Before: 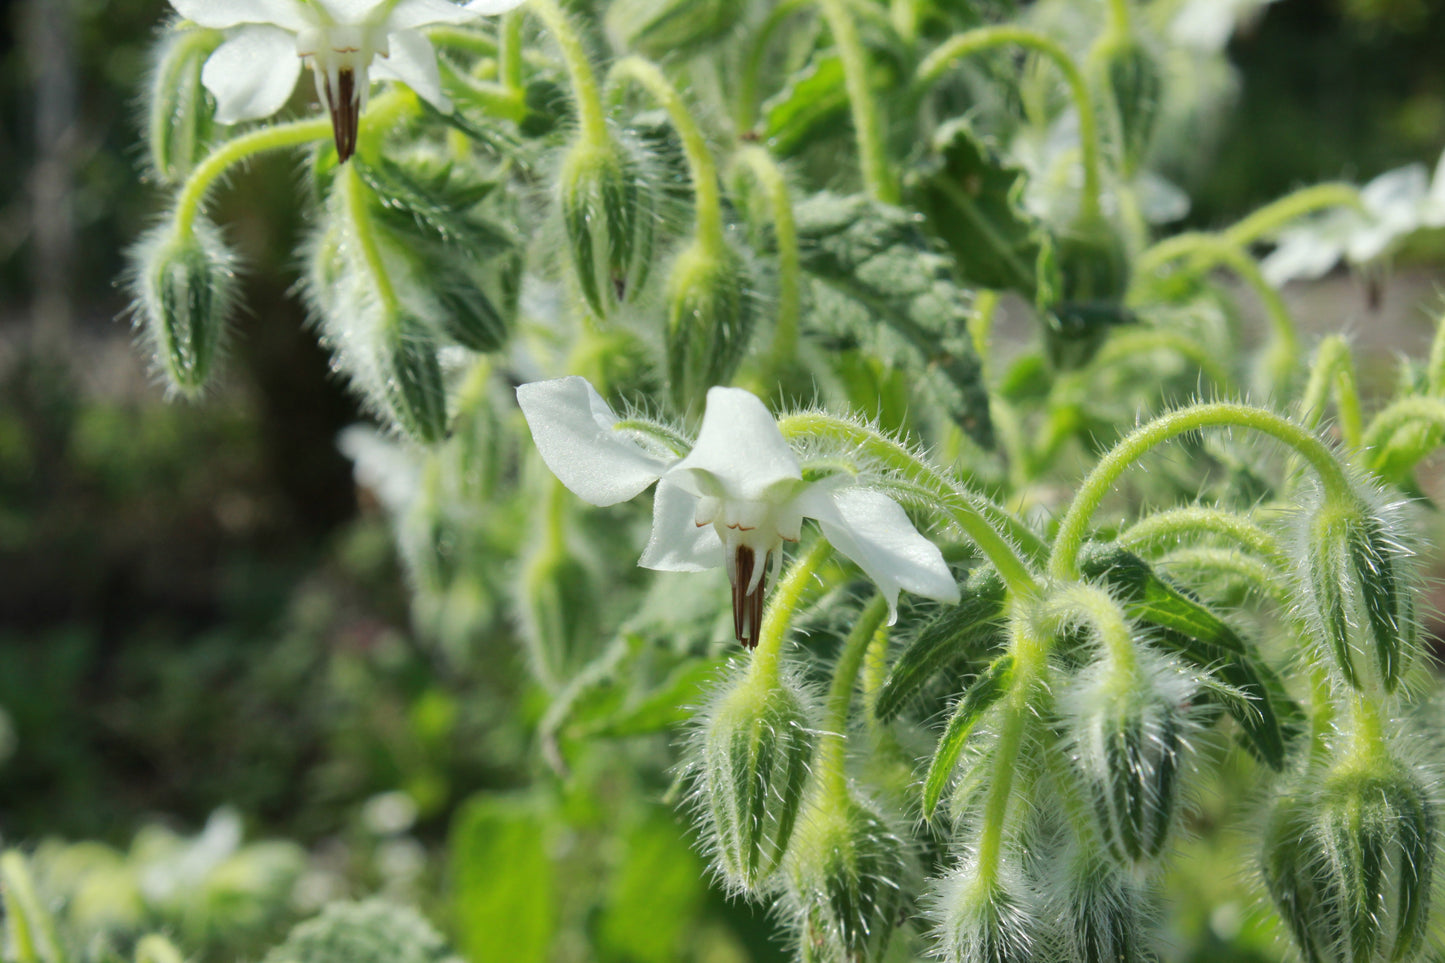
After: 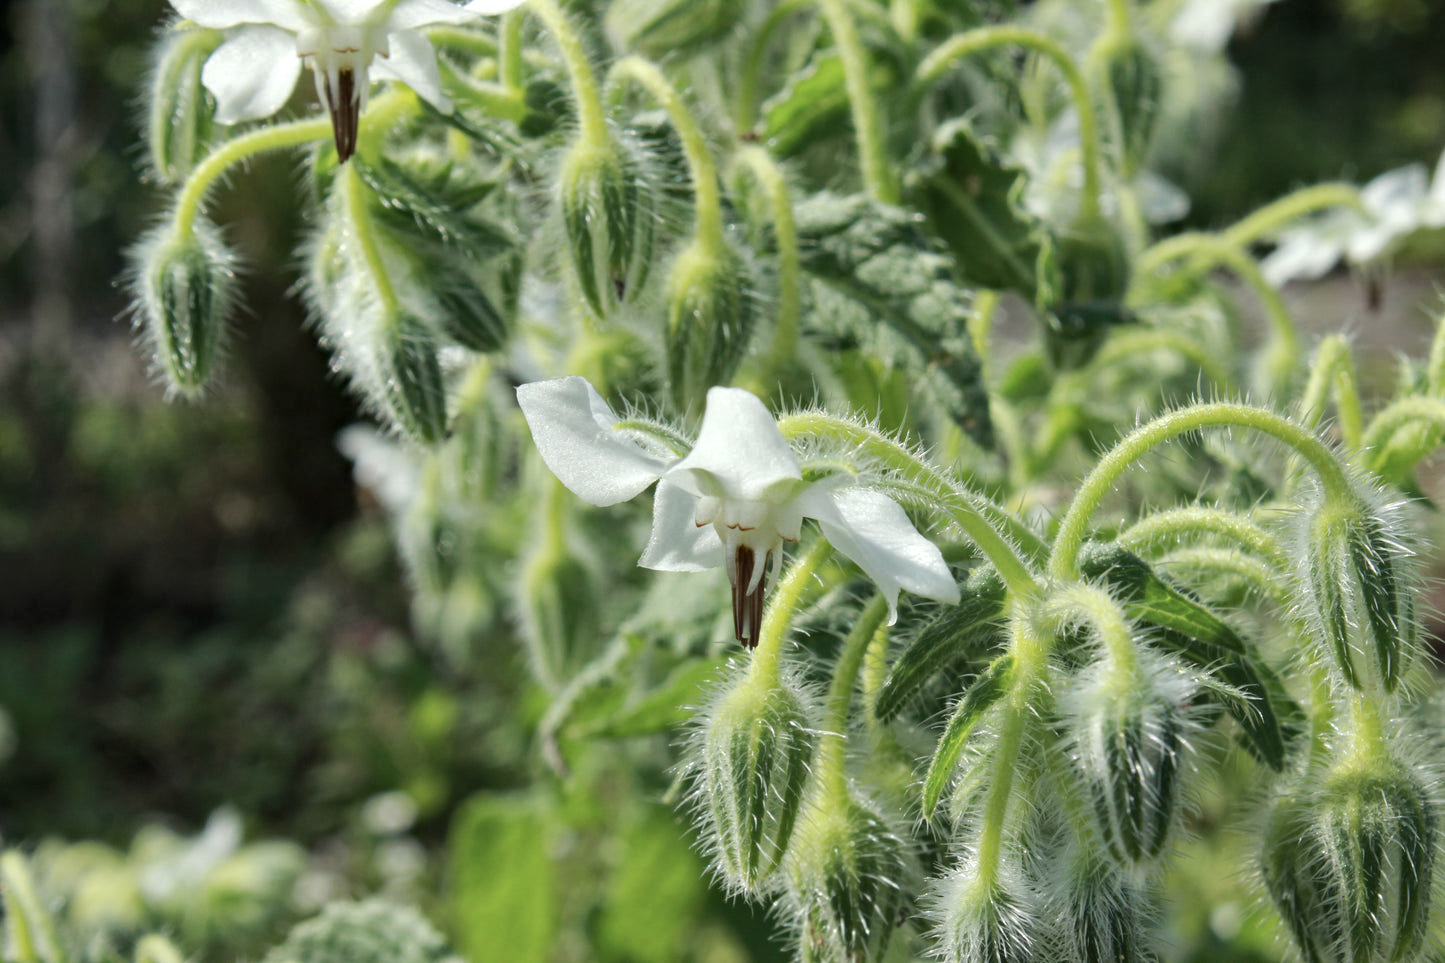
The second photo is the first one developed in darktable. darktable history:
local contrast: highlights 100%, shadows 100%, detail 120%, midtone range 0.2
exposure: black level correction -0.001, exposure 0.08 EV, compensate highlight preservation false
haze removal: compatibility mode true, adaptive false
contrast brightness saturation: contrast 0.06, brightness -0.01, saturation -0.23
